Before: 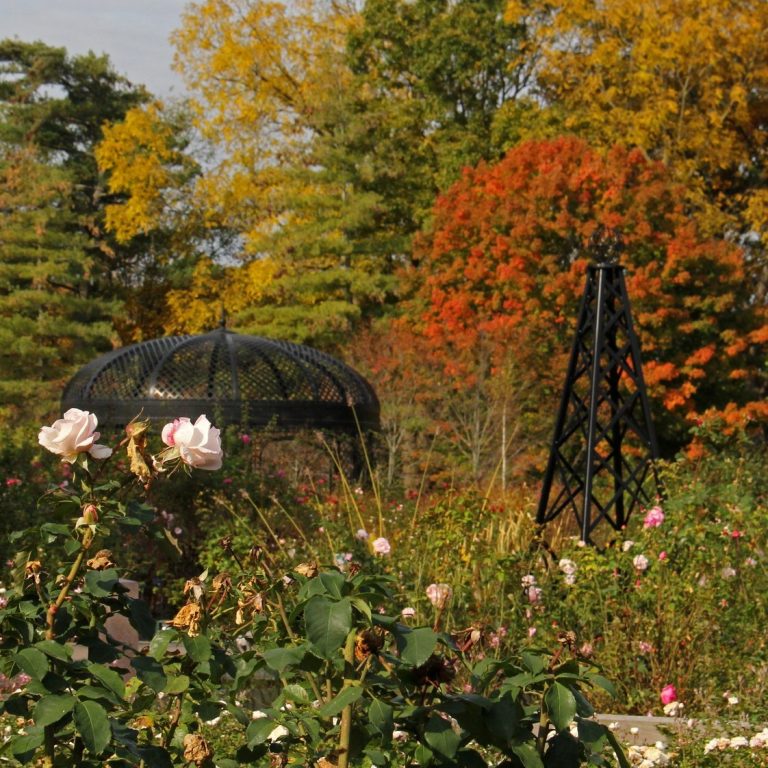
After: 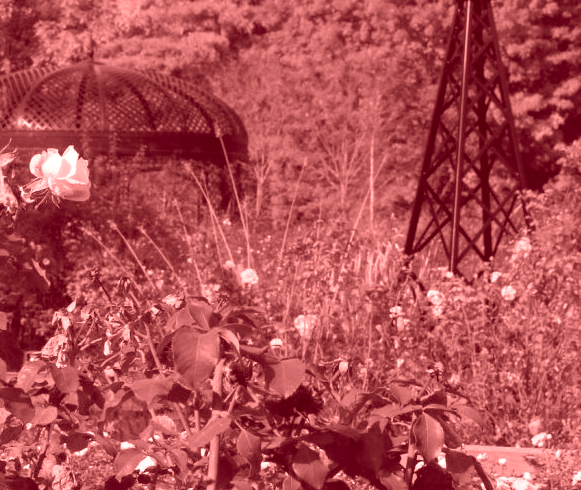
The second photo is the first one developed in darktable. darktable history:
colorize: saturation 60%, source mix 100%
crop and rotate: left 17.299%, top 35.115%, right 7.015%, bottom 1.024%
